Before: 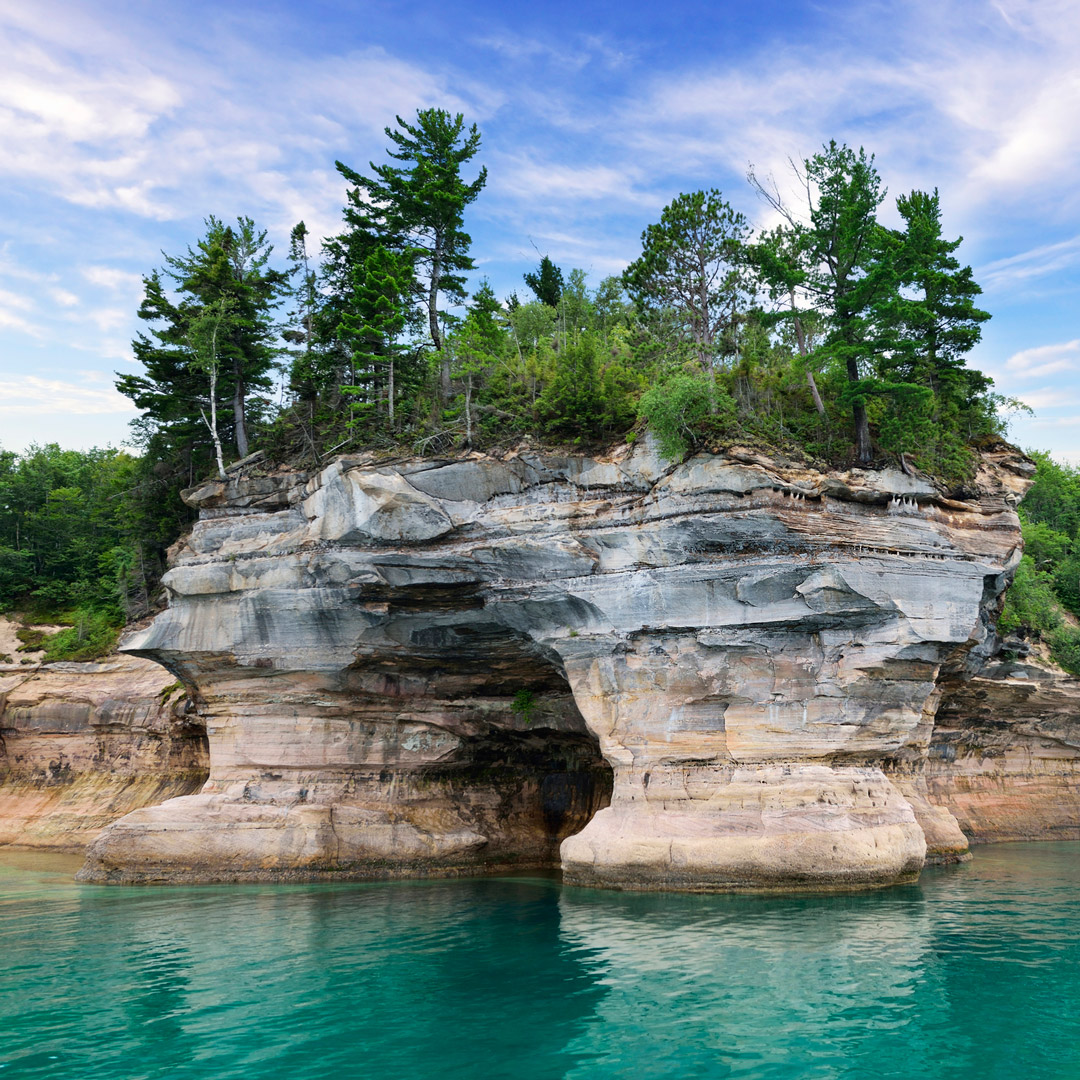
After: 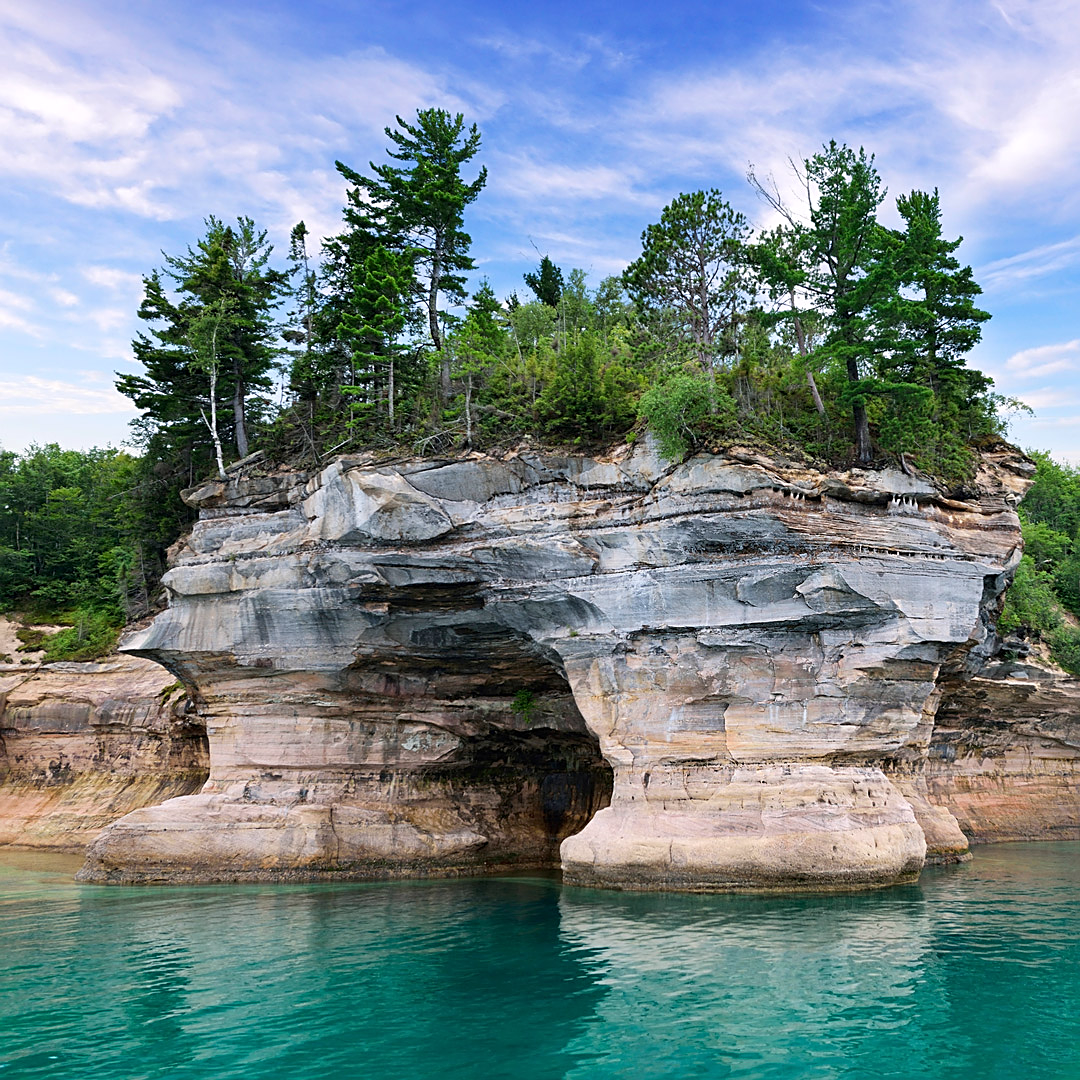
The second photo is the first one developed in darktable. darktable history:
sharpen: on, module defaults
white balance: red 1.009, blue 1.027
